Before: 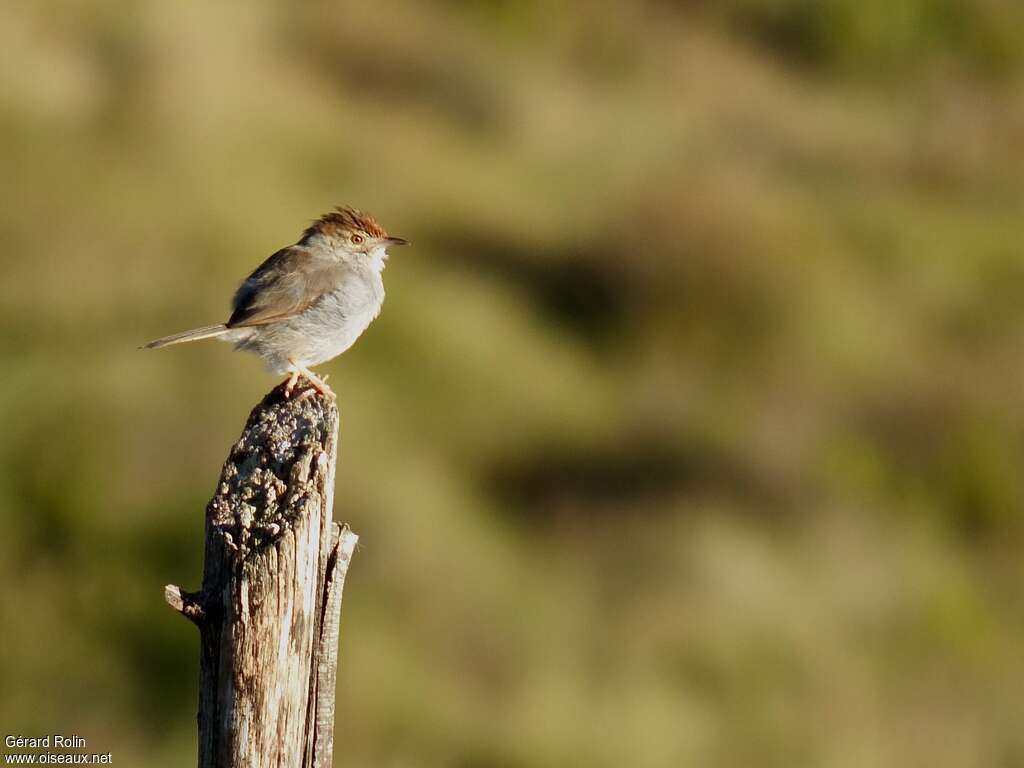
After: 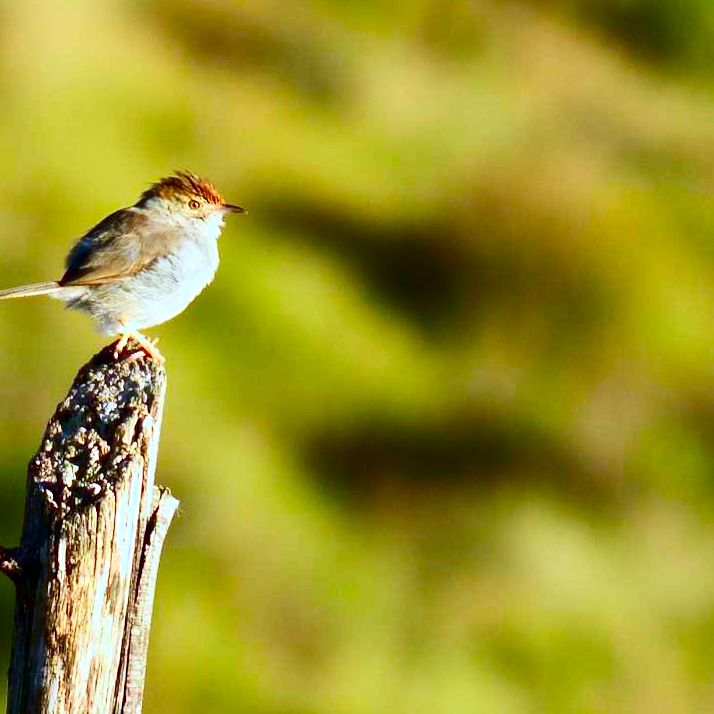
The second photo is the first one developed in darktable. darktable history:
exposure: exposure 0.485 EV, compensate highlight preservation false
crop and rotate: angle -3.27°, left 14.277%, top 0.028%, right 10.766%, bottom 0.028%
white balance: red 0.924, blue 1.095
contrast brightness saturation: contrast 0.26, brightness 0.02, saturation 0.87
